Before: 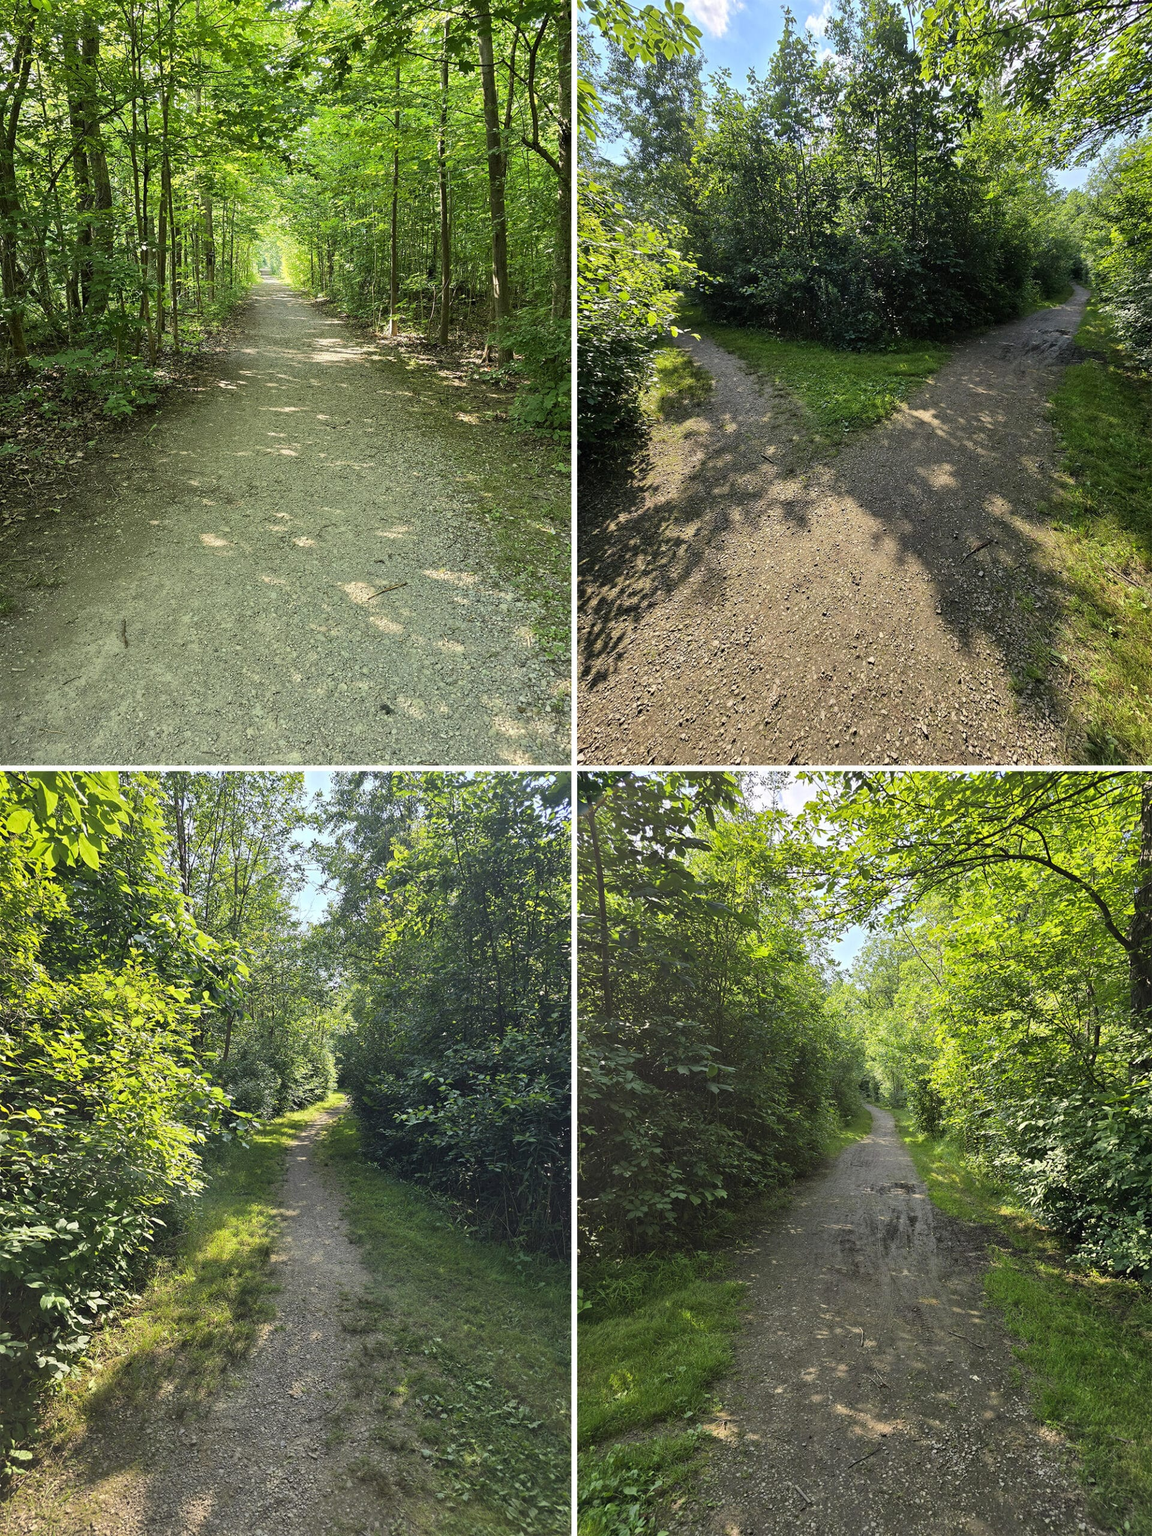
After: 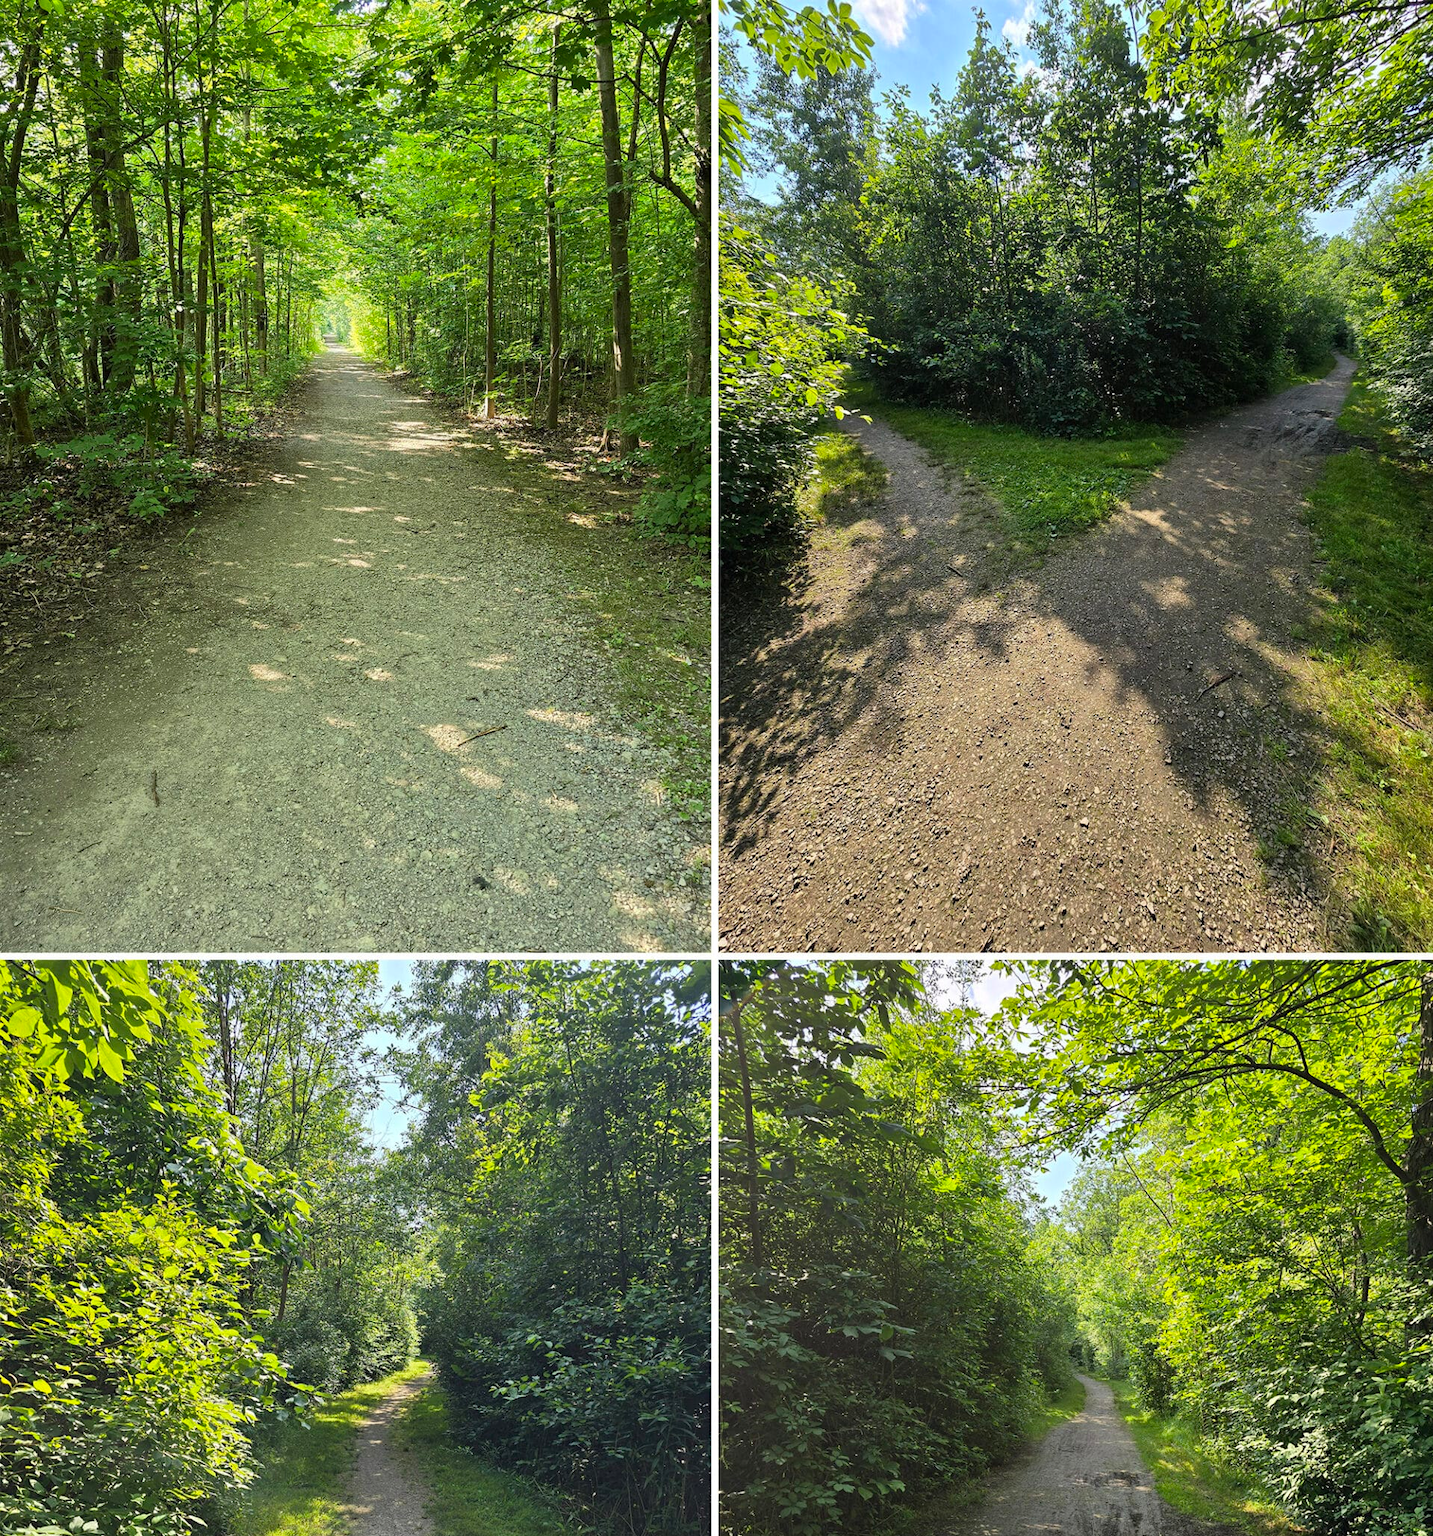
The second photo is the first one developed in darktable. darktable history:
crop: bottom 19.63%
